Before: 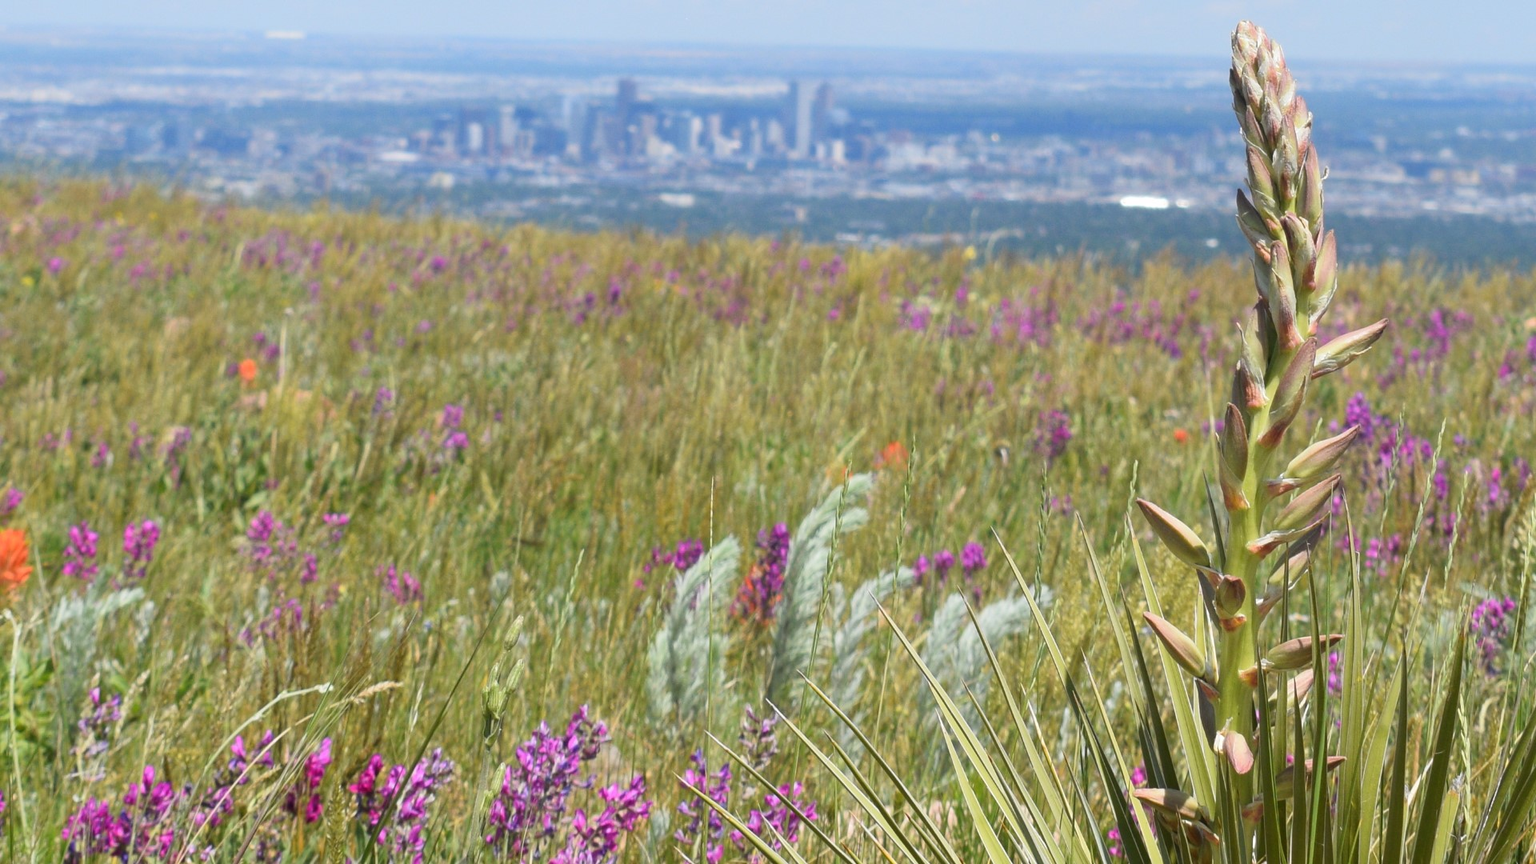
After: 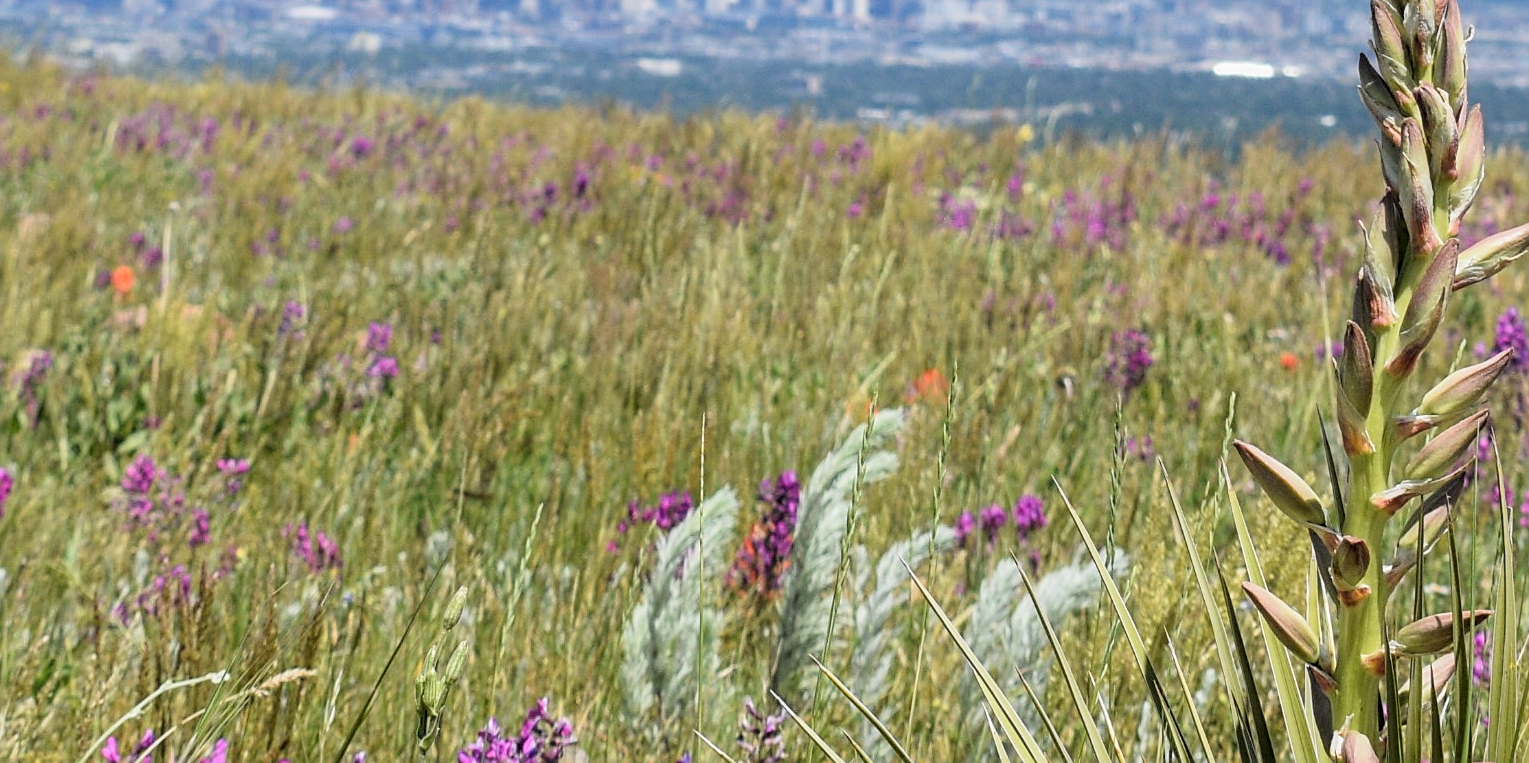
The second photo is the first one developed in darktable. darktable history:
local contrast: on, module defaults
crop: left 9.752%, top 16.948%, right 10.571%, bottom 12.389%
sharpen: on, module defaults
filmic rgb: black relative exposure -5.05 EV, white relative exposure 3.19 EV, hardness 3.44, contrast 1.193, highlights saturation mix -30.21%
